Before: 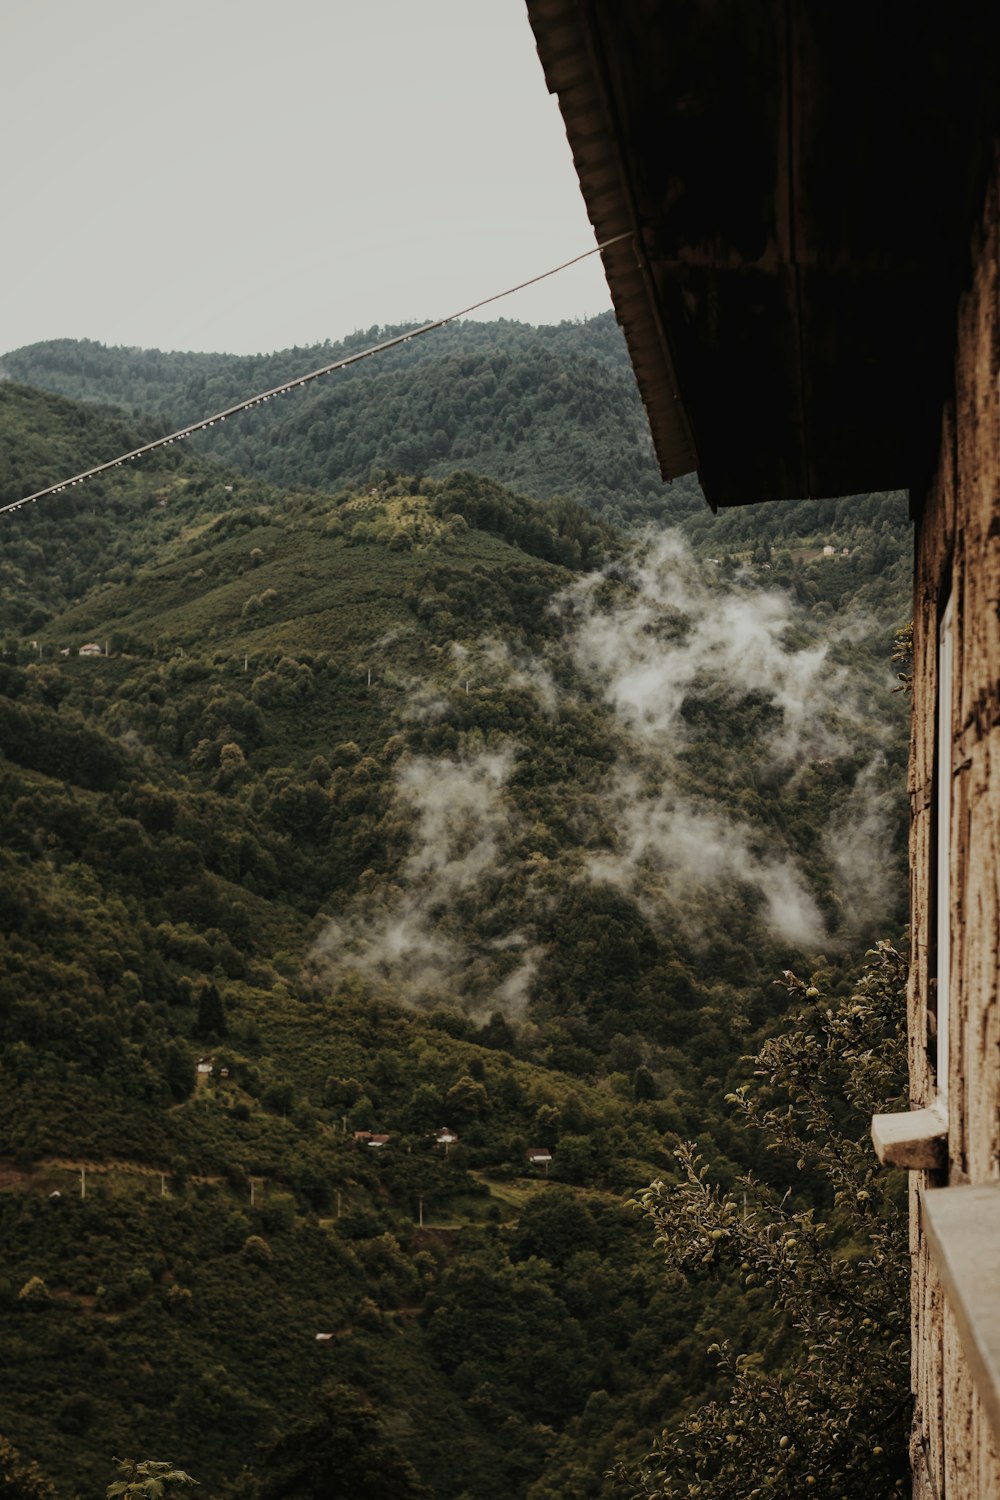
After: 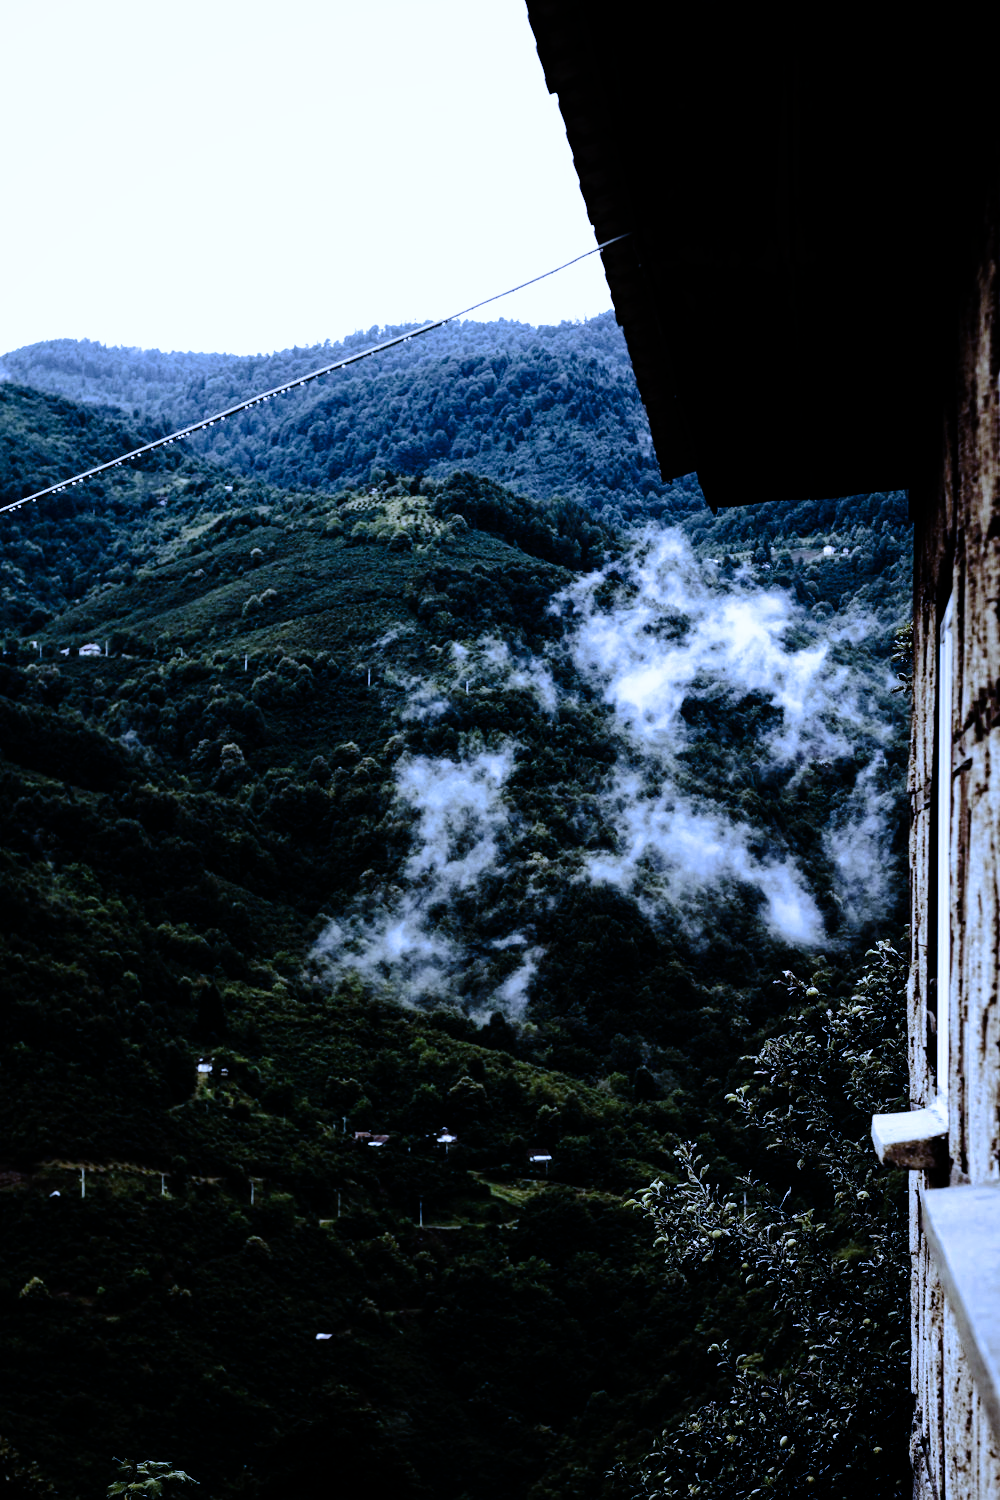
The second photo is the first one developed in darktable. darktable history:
tone curve: curves: ch0 [(0, 0) (0.003, 0) (0.011, 0.001) (0.025, 0.001) (0.044, 0.002) (0.069, 0.007) (0.1, 0.015) (0.136, 0.027) (0.177, 0.066) (0.224, 0.122) (0.277, 0.219) (0.335, 0.327) (0.399, 0.432) (0.468, 0.527) (0.543, 0.615) (0.623, 0.695) (0.709, 0.777) (0.801, 0.874) (0.898, 0.973) (1, 1)], preserve colors none
white balance: red 0.766, blue 1.537
tone equalizer: -8 EV -0.75 EV, -7 EV -0.7 EV, -6 EV -0.6 EV, -5 EV -0.4 EV, -3 EV 0.4 EV, -2 EV 0.6 EV, -1 EV 0.7 EV, +0 EV 0.75 EV, edges refinement/feathering 500, mask exposure compensation -1.57 EV, preserve details no
